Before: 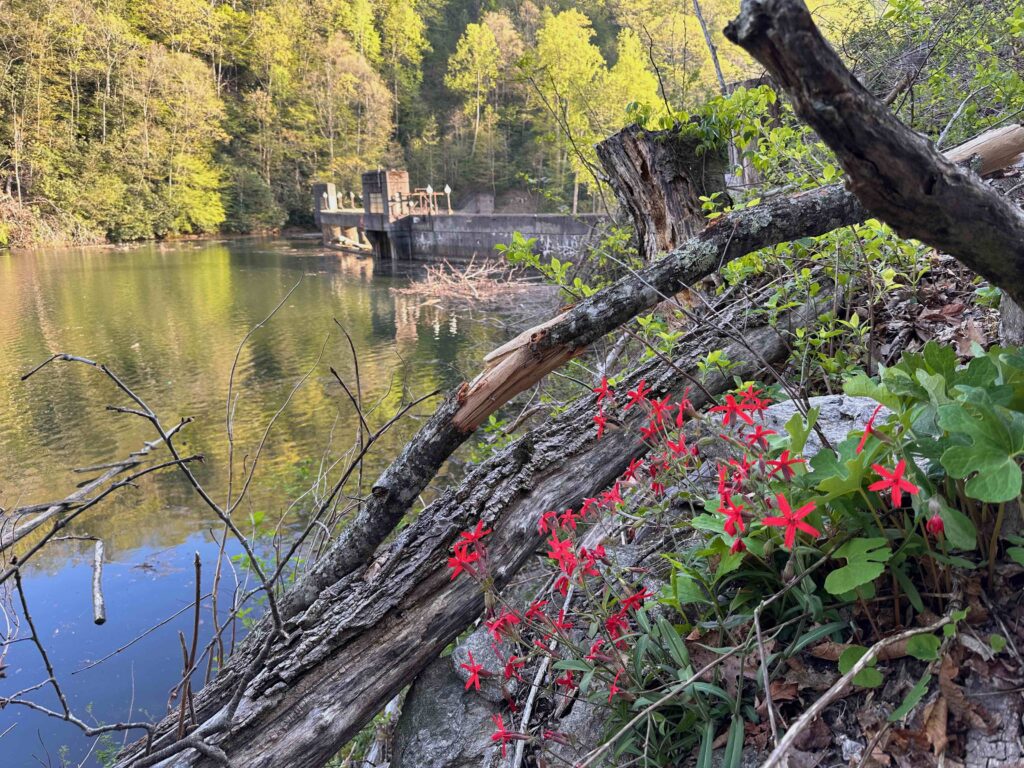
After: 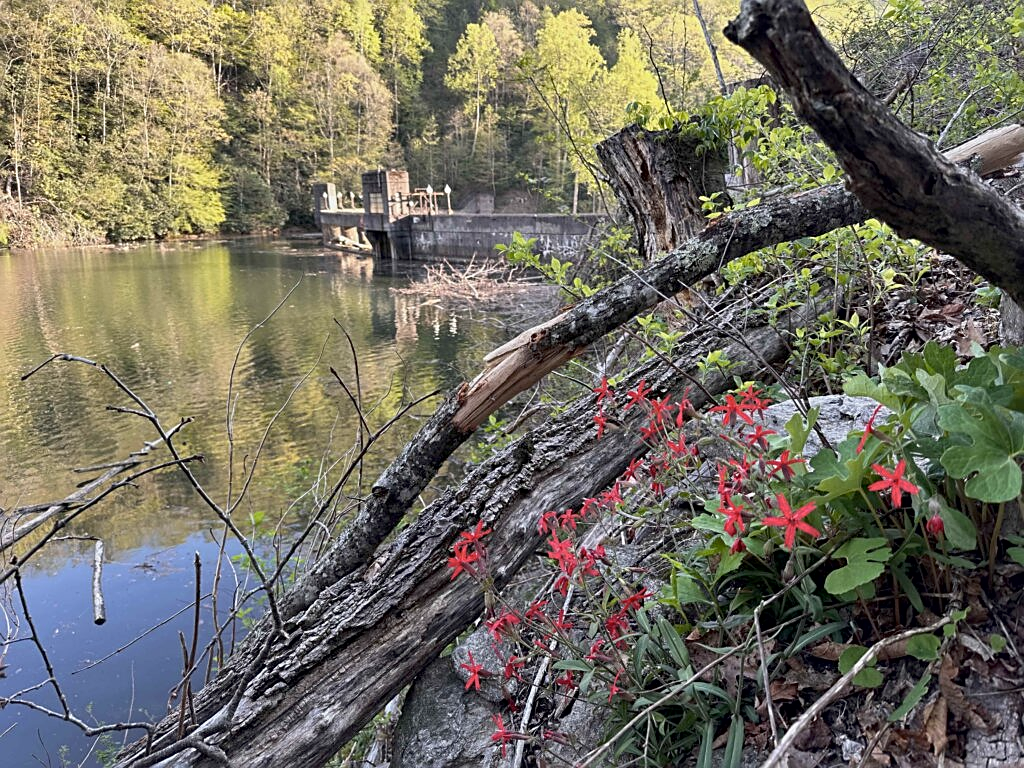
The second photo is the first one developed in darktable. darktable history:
sharpen: on, module defaults
contrast brightness saturation: contrast 0.06, brightness -0.01, saturation -0.23
